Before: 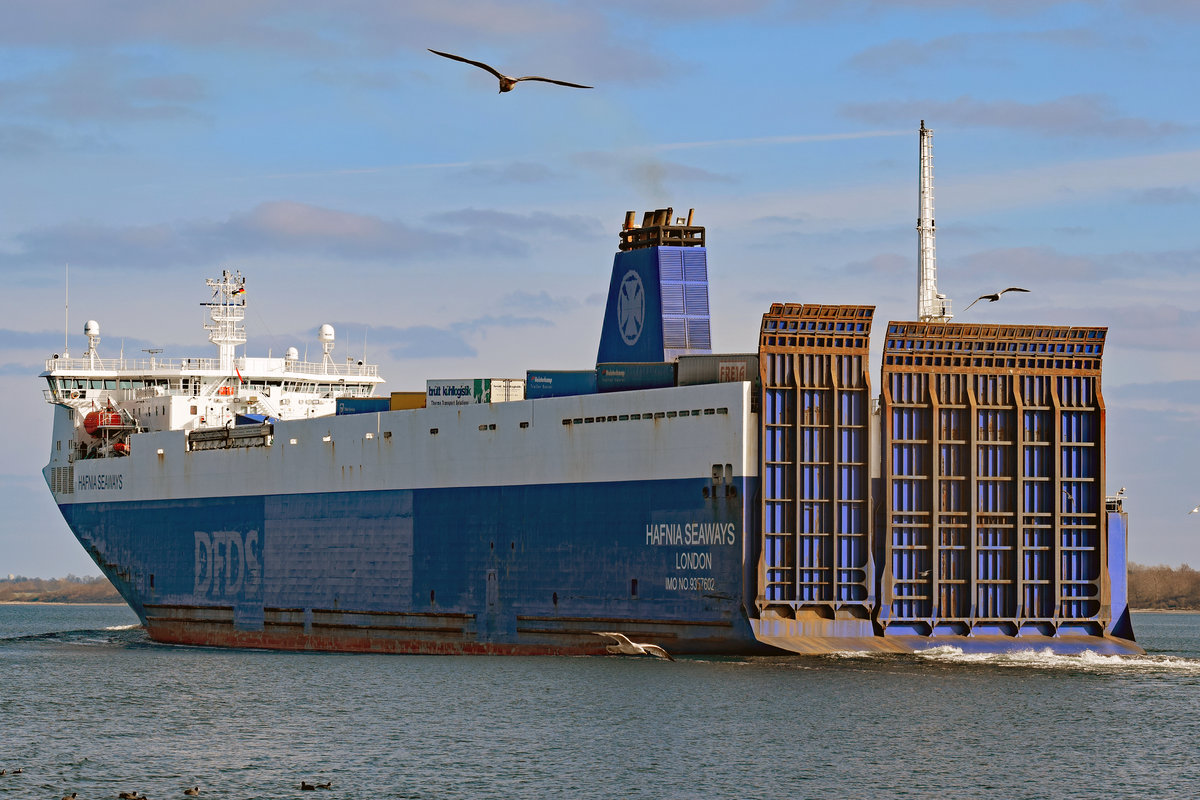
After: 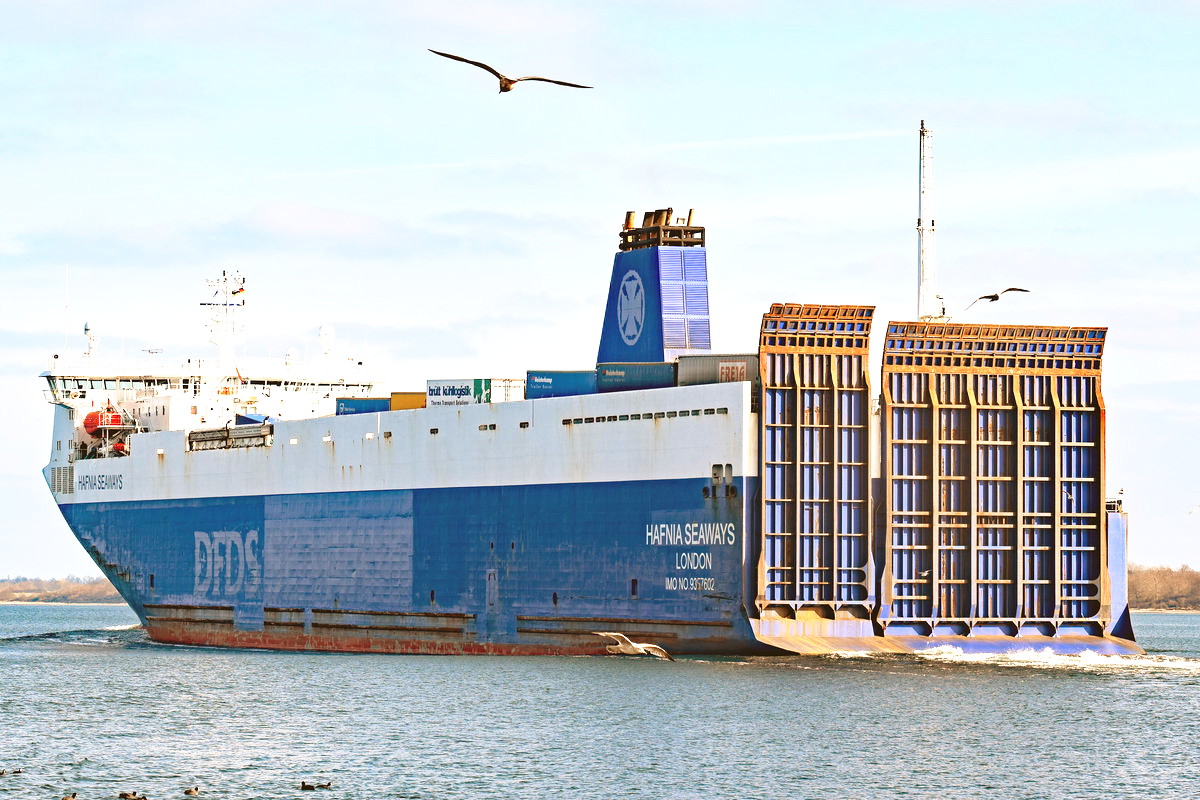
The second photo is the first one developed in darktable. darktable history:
base curve: curves: ch0 [(0, 0) (0.688, 0.865) (1, 1)], preserve colors none
exposure: black level correction 0, exposure 1.2 EV, compensate exposure bias true, compensate highlight preservation false
